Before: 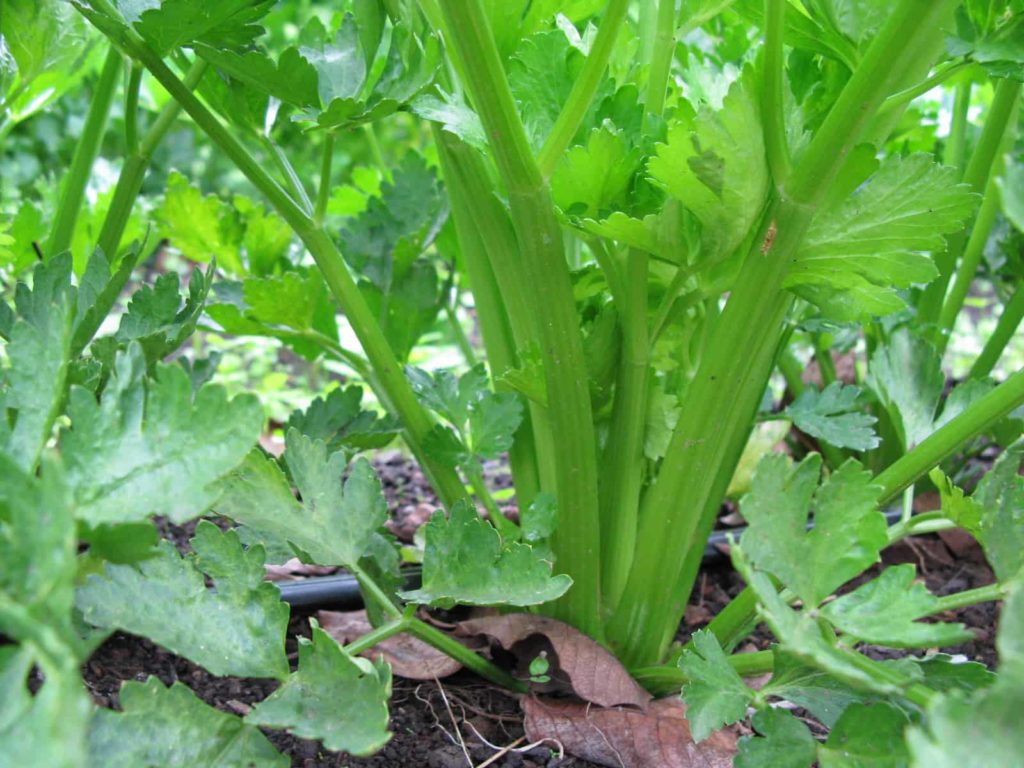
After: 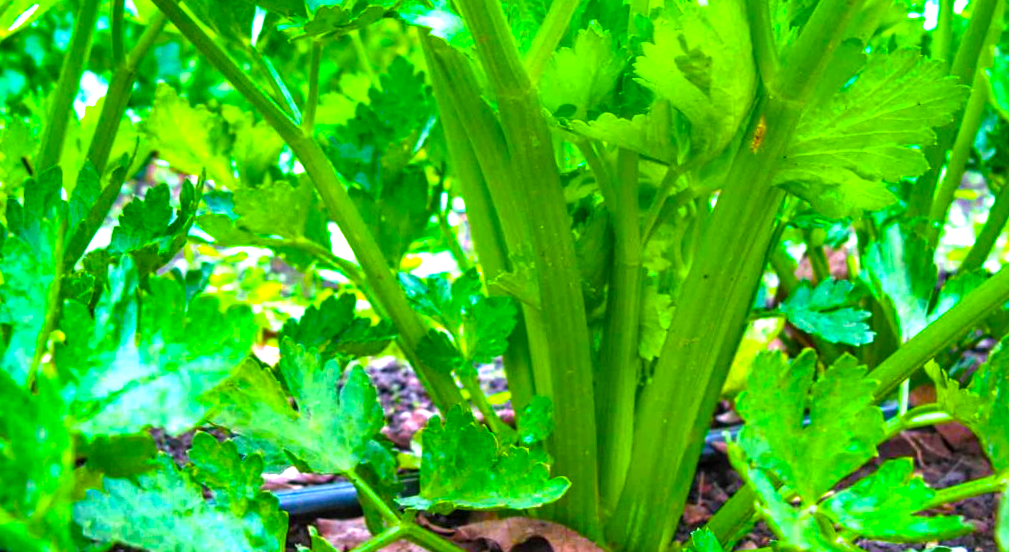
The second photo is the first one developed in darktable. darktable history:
rotate and perspective: rotation -1.42°, crop left 0.016, crop right 0.984, crop top 0.035, crop bottom 0.965
crop: top 11.038%, bottom 13.962%
color balance rgb: linear chroma grading › global chroma 20%, perceptual saturation grading › global saturation 65%, perceptual saturation grading › highlights 50%, perceptual saturation grading › shadows 30%, perceptual brilliance grading › global brilliance 12%, perceptual brilliance grading › highlights 15%, global vibrance 20%
local contrast: on, module defaults
